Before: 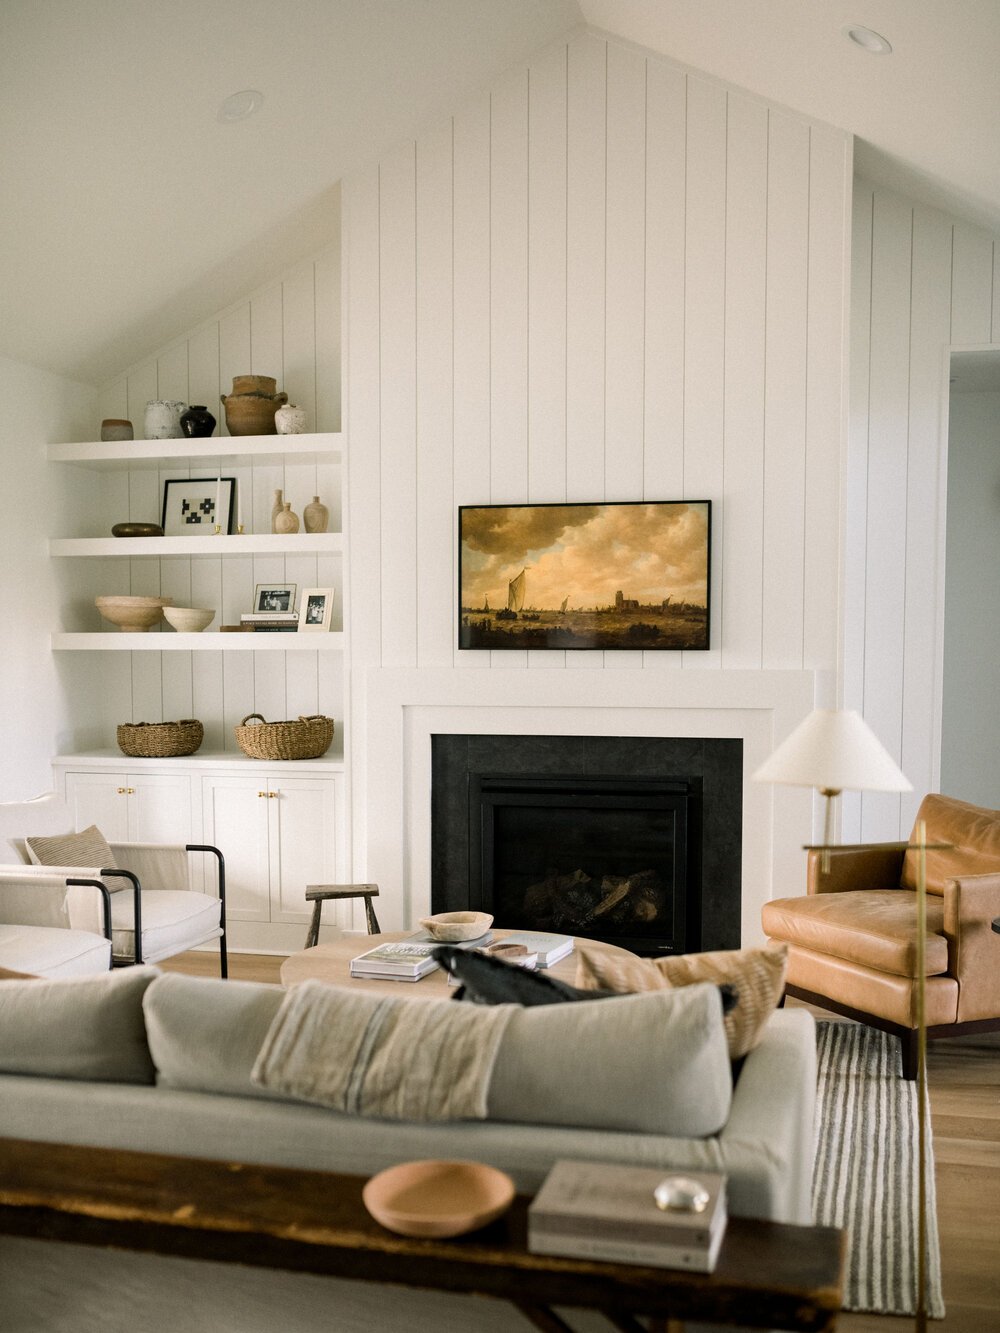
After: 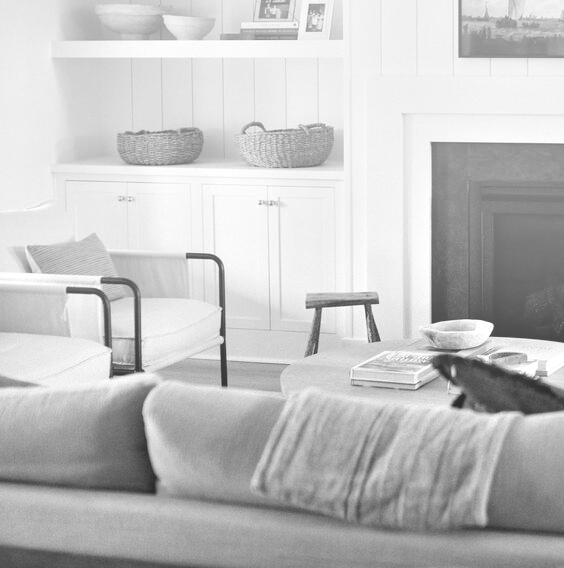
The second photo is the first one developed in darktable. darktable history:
crop: top 44.483%, right 43.593%, bottom 12.892%
bloom: size 40%
contrast equalizer: octaves 7, y [[0.6 ×6], [0.55 ×6], [0 ×6], [0 ×6], [0 ×6]]
monochrome: a 32, b 64, size 2.3
